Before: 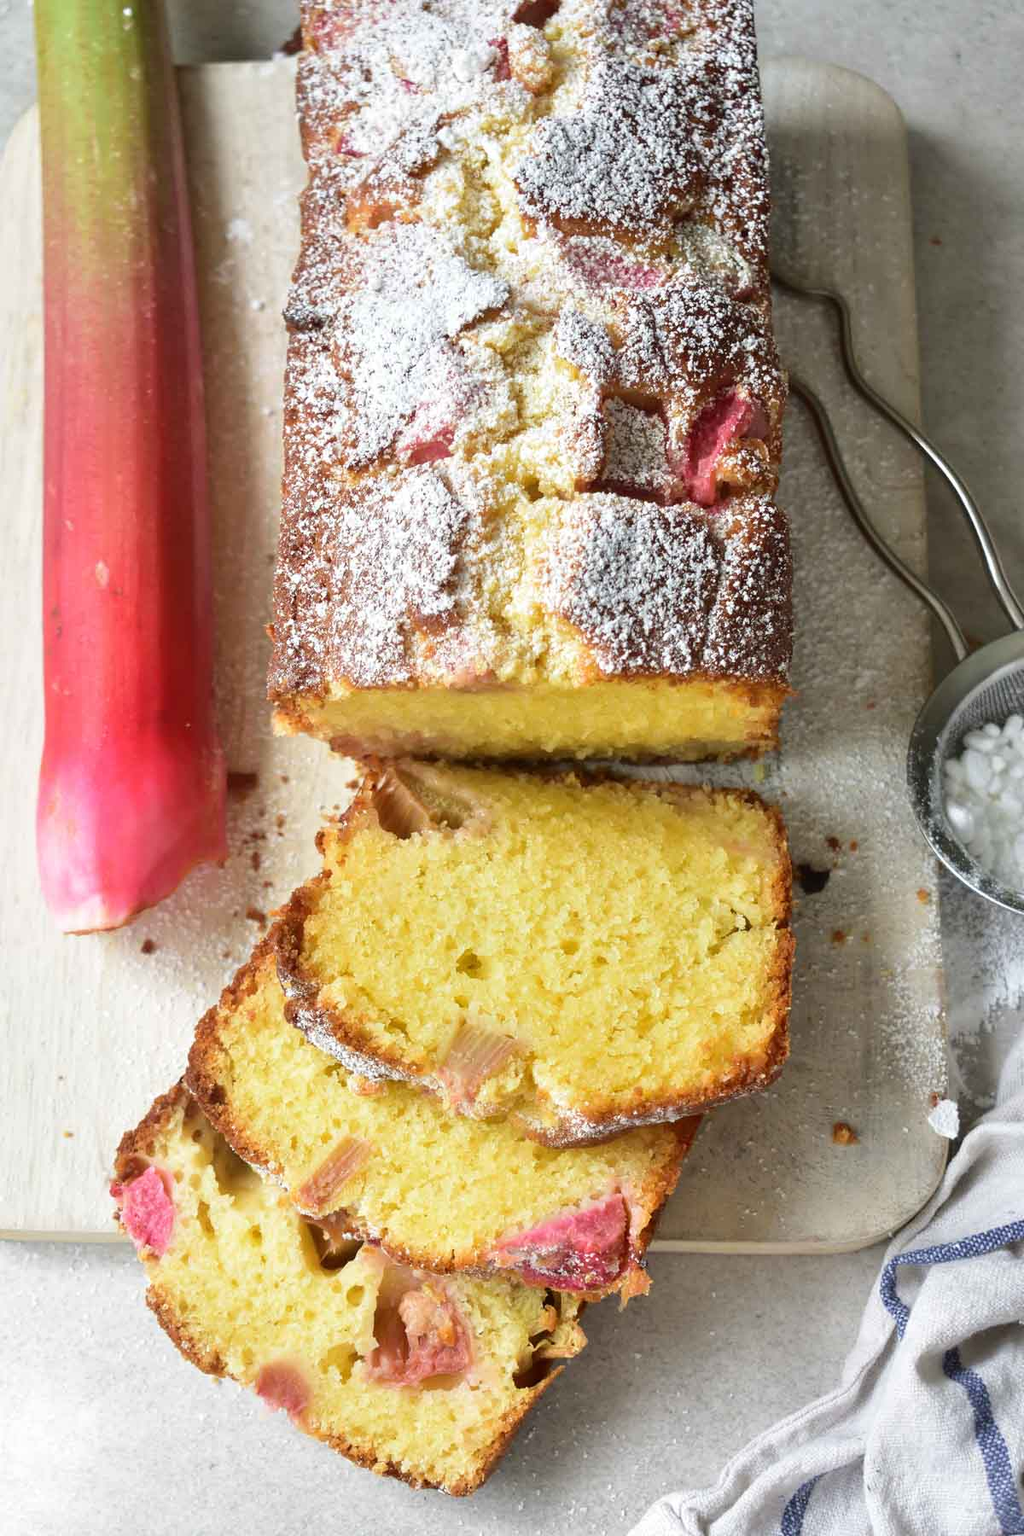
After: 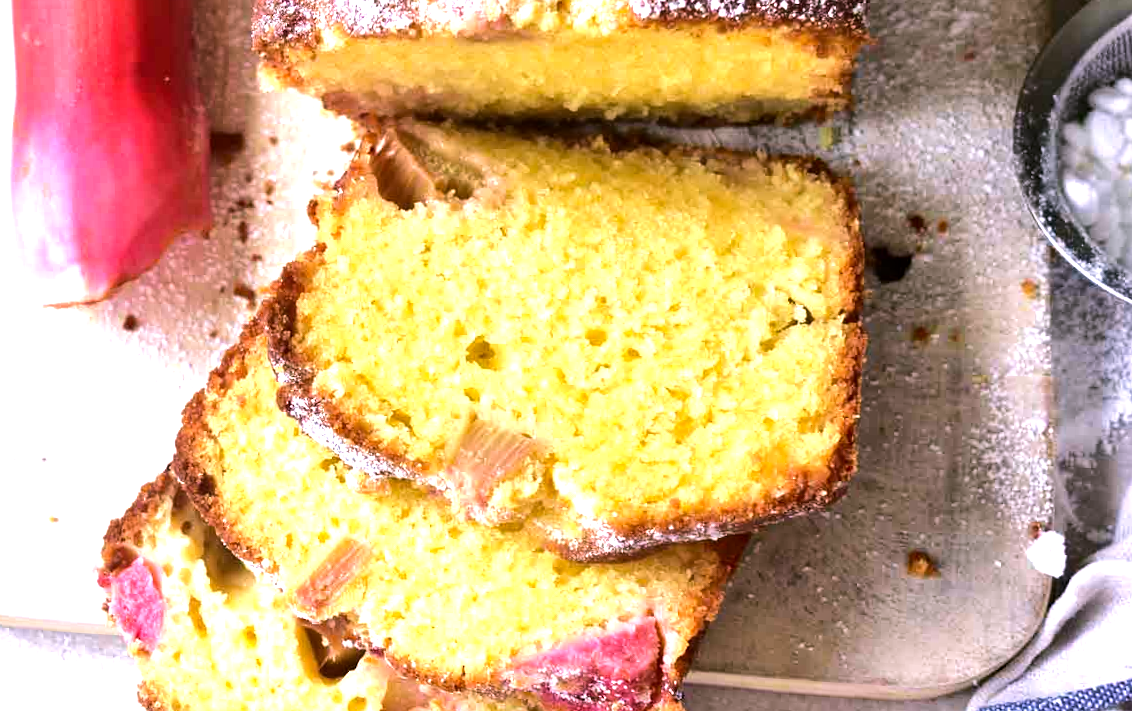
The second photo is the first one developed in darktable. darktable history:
velvia: on, module defaults
rotate and perspective: rotation 0.062°, lens shift (vertical) 0.115, lens shift (horizontal) -0.133, crop left 0.047, crop right 0.94, crop top 0.061, crop bottom 0.94
crop: top 45.551%, bottom 12.262%
local contrast: mode bilateral grid, contrast 20, coarseness 50, detail 120%, midtone range 0.2
white balance: red 1.066, blue 1.119
tone equalizer: -8 EV -0.75 EV, -7 EV -0.7 EV, -6 EV -0.6 EV, -5 EV -0.4 EV, -3 EV 0.4 EV, -2 EV 0.6 EV, -1 EV 0.7 EV, +0 EV 0.75 EV, edges refinement/feathering 500, mask exposure compensation -1.57 EV, preserve details no
haze removal: compatibility mode true, adaptive false
